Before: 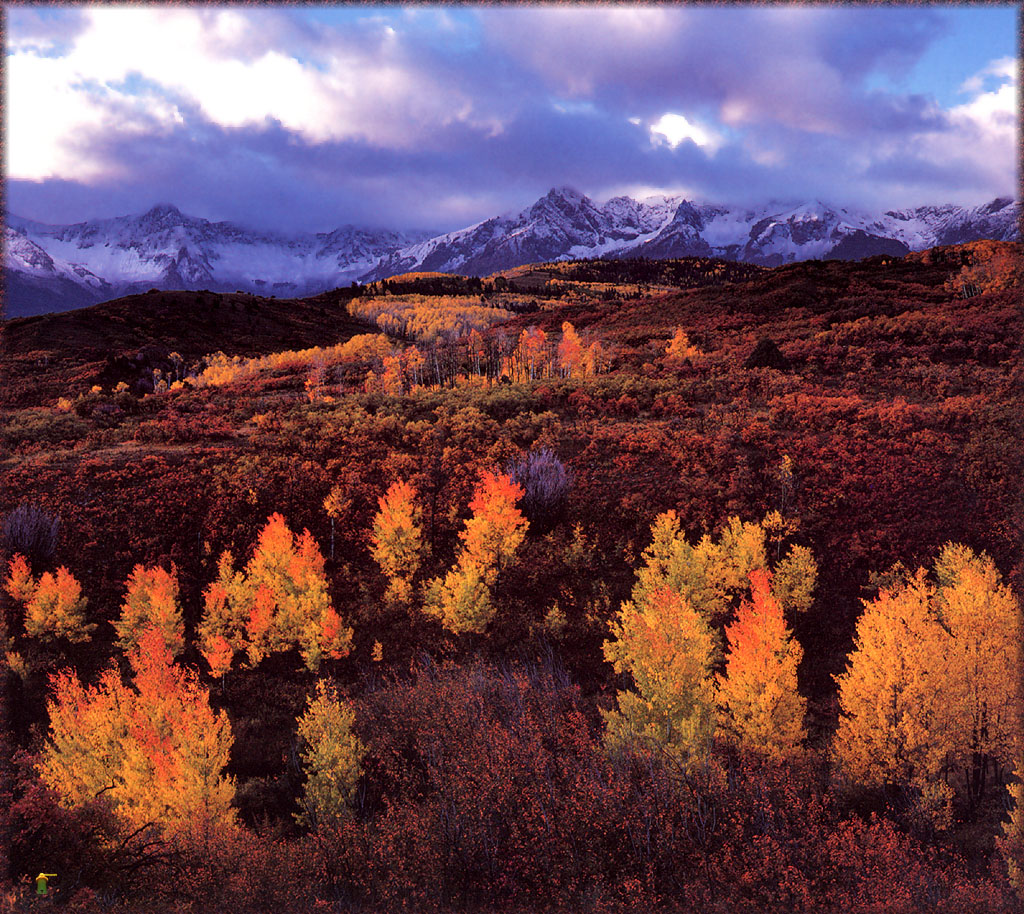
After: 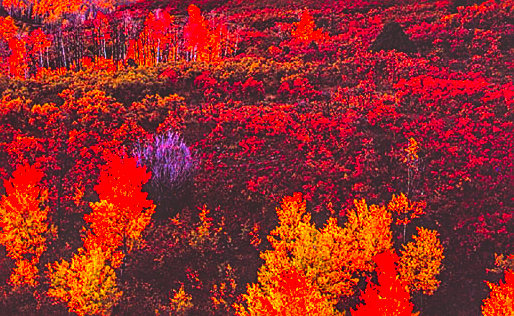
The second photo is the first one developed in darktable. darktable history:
sharpen: on, module defaults
local contrast: highlights 19%, detail 186%
crop: left 36.607%, top 34.735%, right 13.146%, bottom 30.611%
exposure: black level correction -0.041, exposure 0.064 EV, compensate highlight preservation false
color correction: saturation 3
